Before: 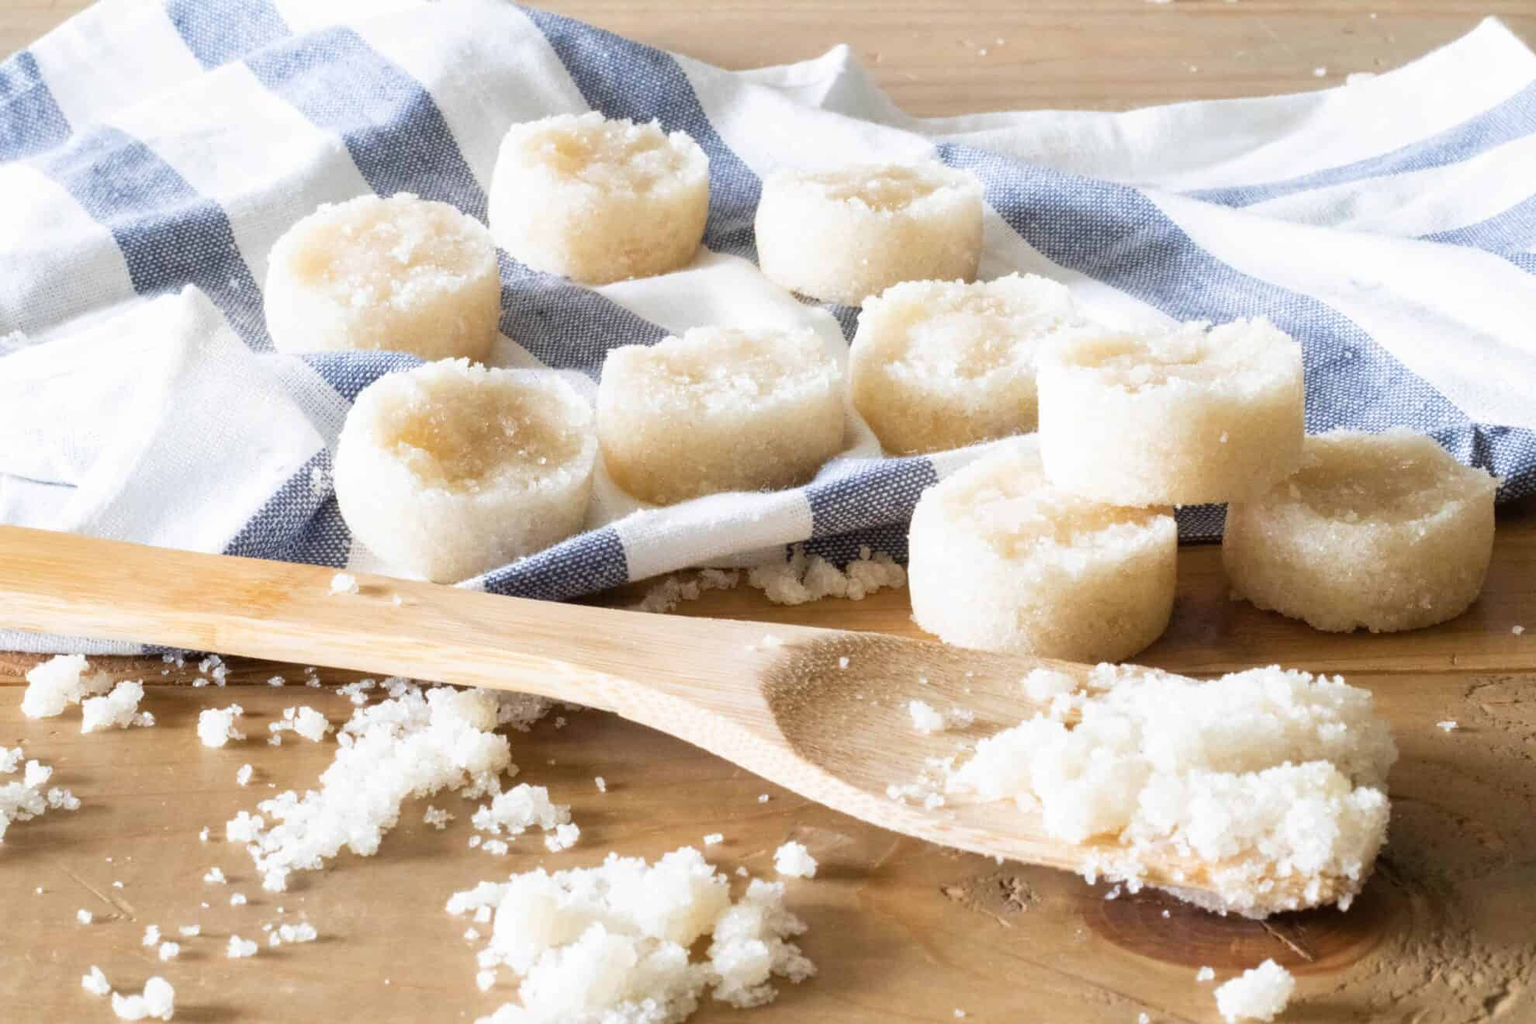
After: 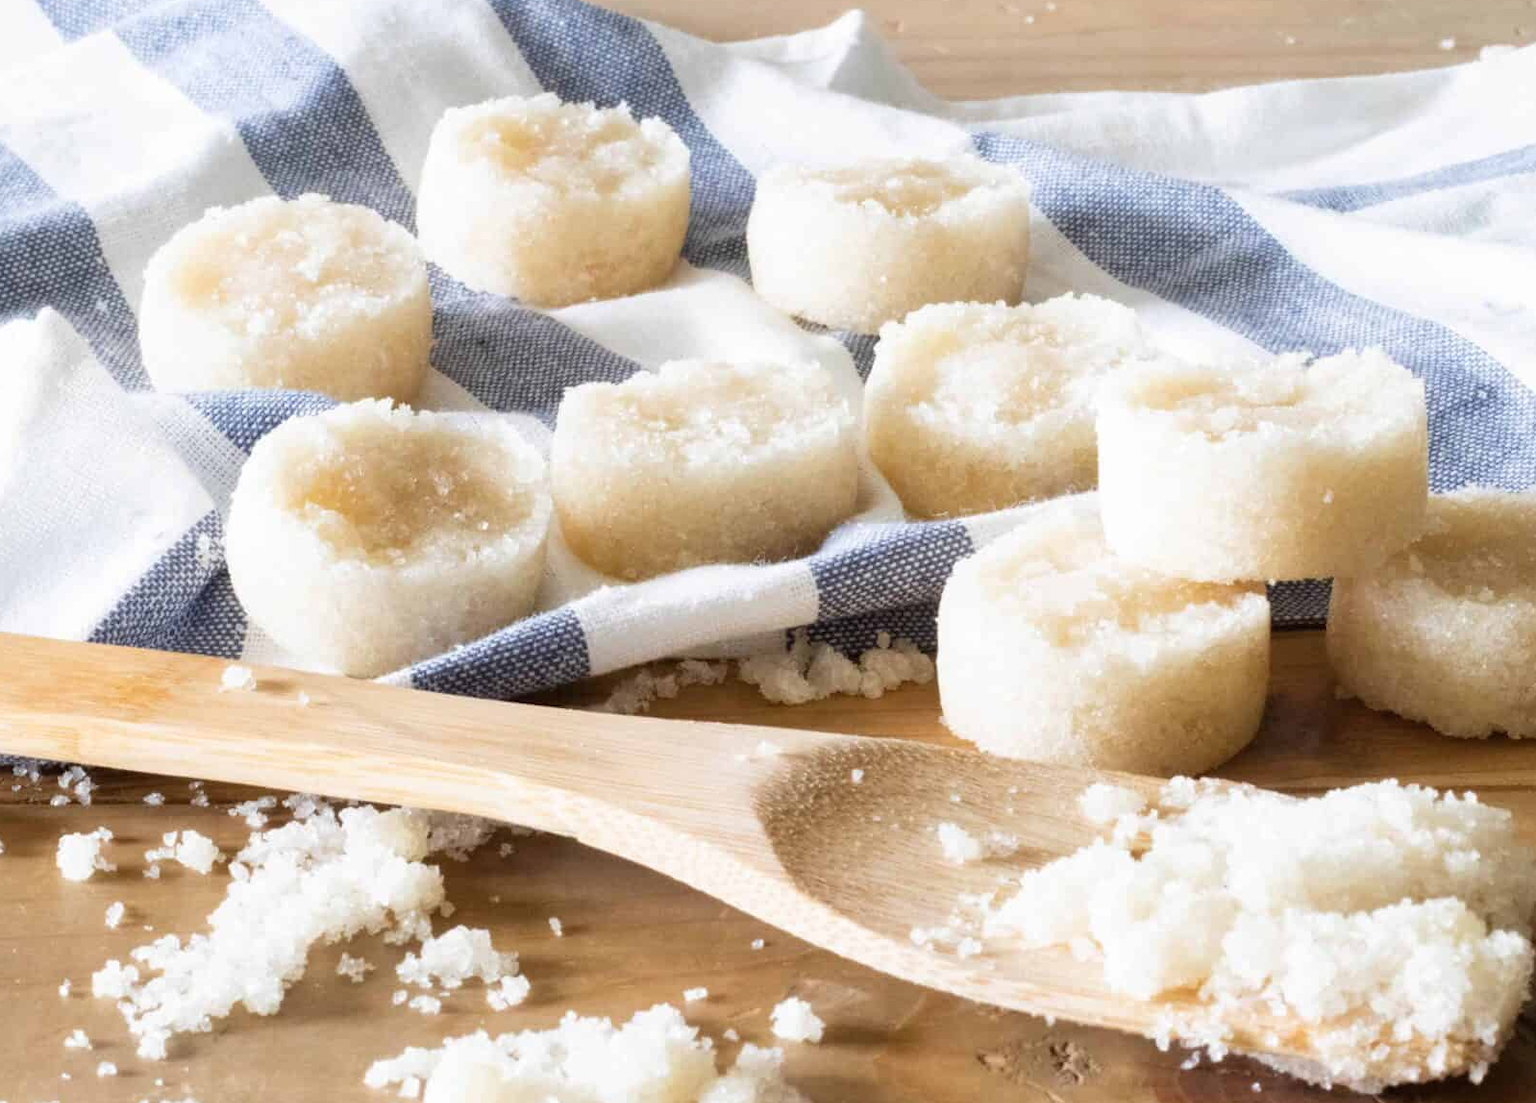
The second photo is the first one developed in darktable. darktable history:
crop: left 9.948%, top 3.636%, right 9.296%, bottom 9.39%
